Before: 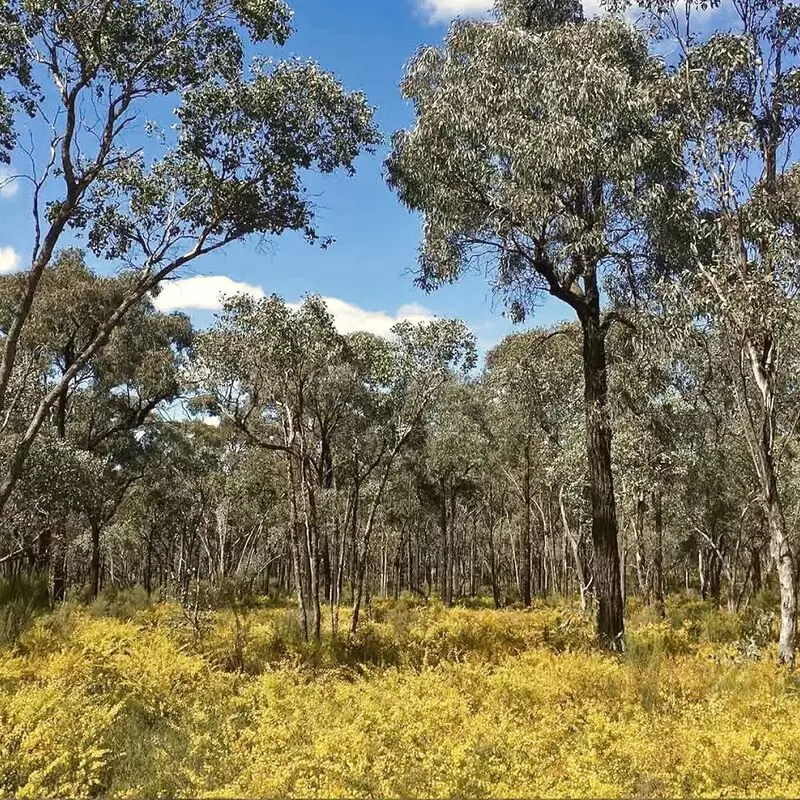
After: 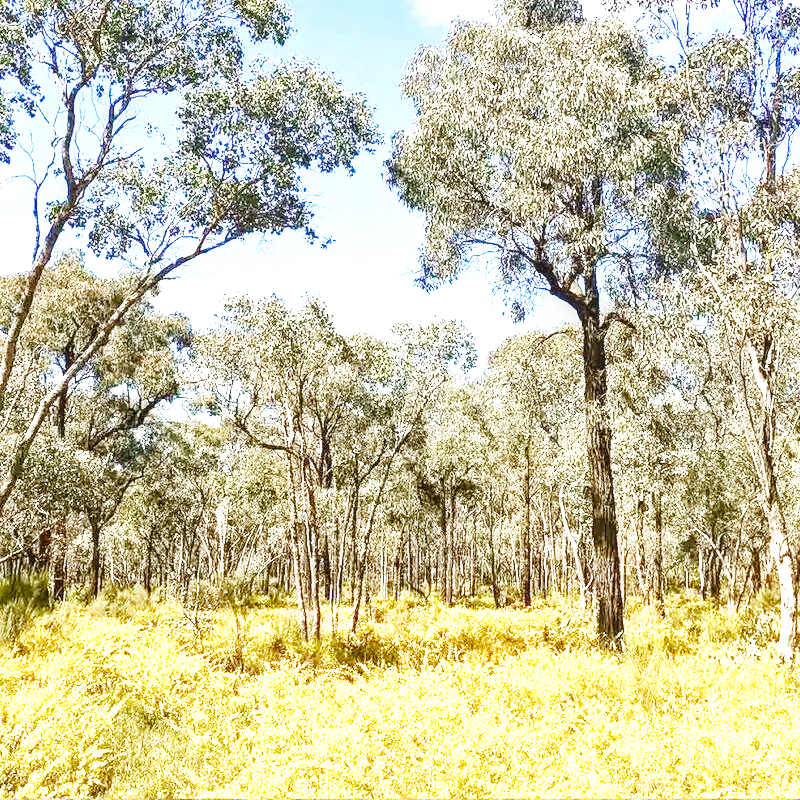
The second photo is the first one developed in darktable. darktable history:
local contrast: on, module defaults
exposure: exposure 1.162 EV, compensate exposure bias true, compensate highlight preservation false
base curve: curves: ch0 [(0, 0.003) (0.001, 0.002) (0.006, 0.004) (0.02, 0.022) (0.048, 0.086) (0.094, 0.234) (0.162, 0.431) (0.258, 0.629) (0.385, 0.8) (0.548, 0.918) (0.751, 0.988) (1, 1)], preserve colors none
